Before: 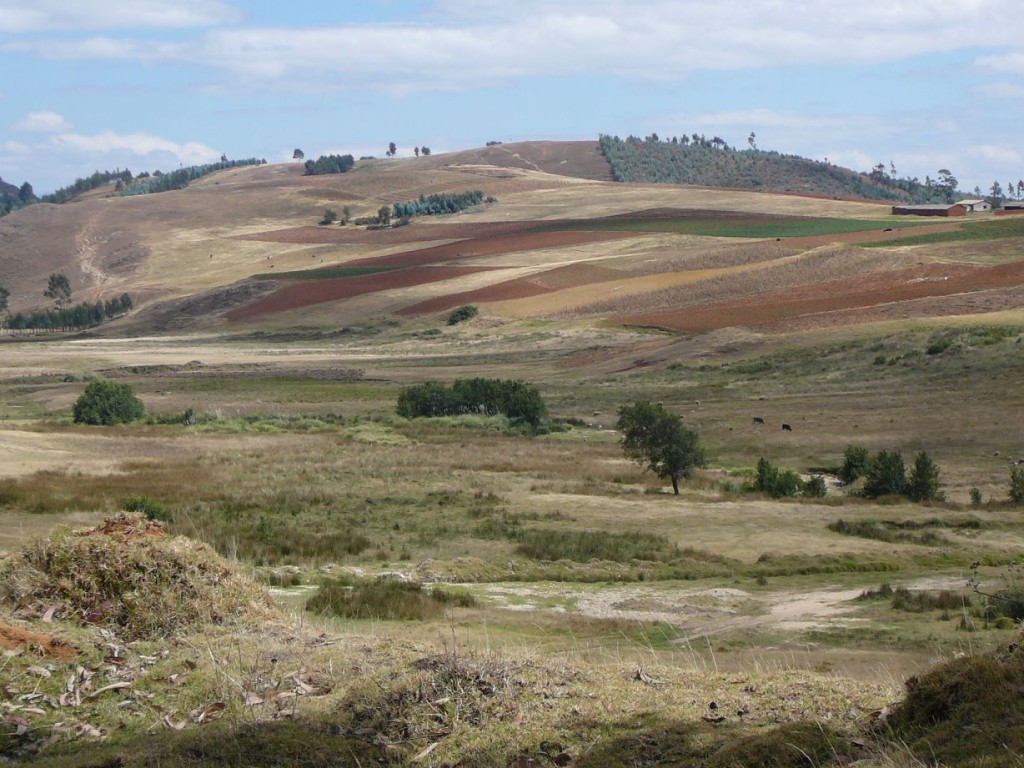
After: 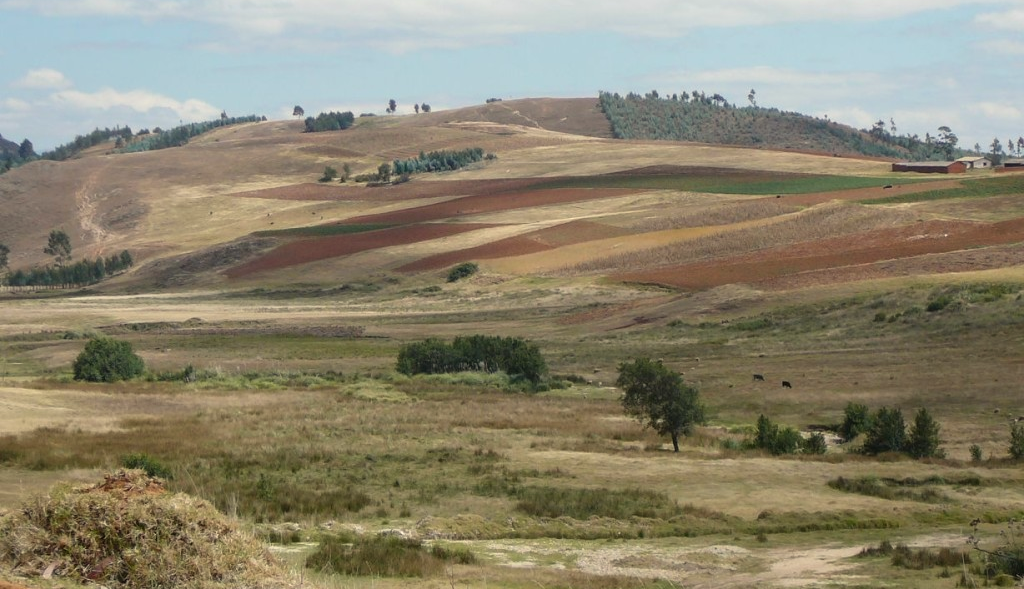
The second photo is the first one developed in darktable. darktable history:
crop: top 5.667%, bottom 17.637%
white balance: red 1.029, blue 0.92
